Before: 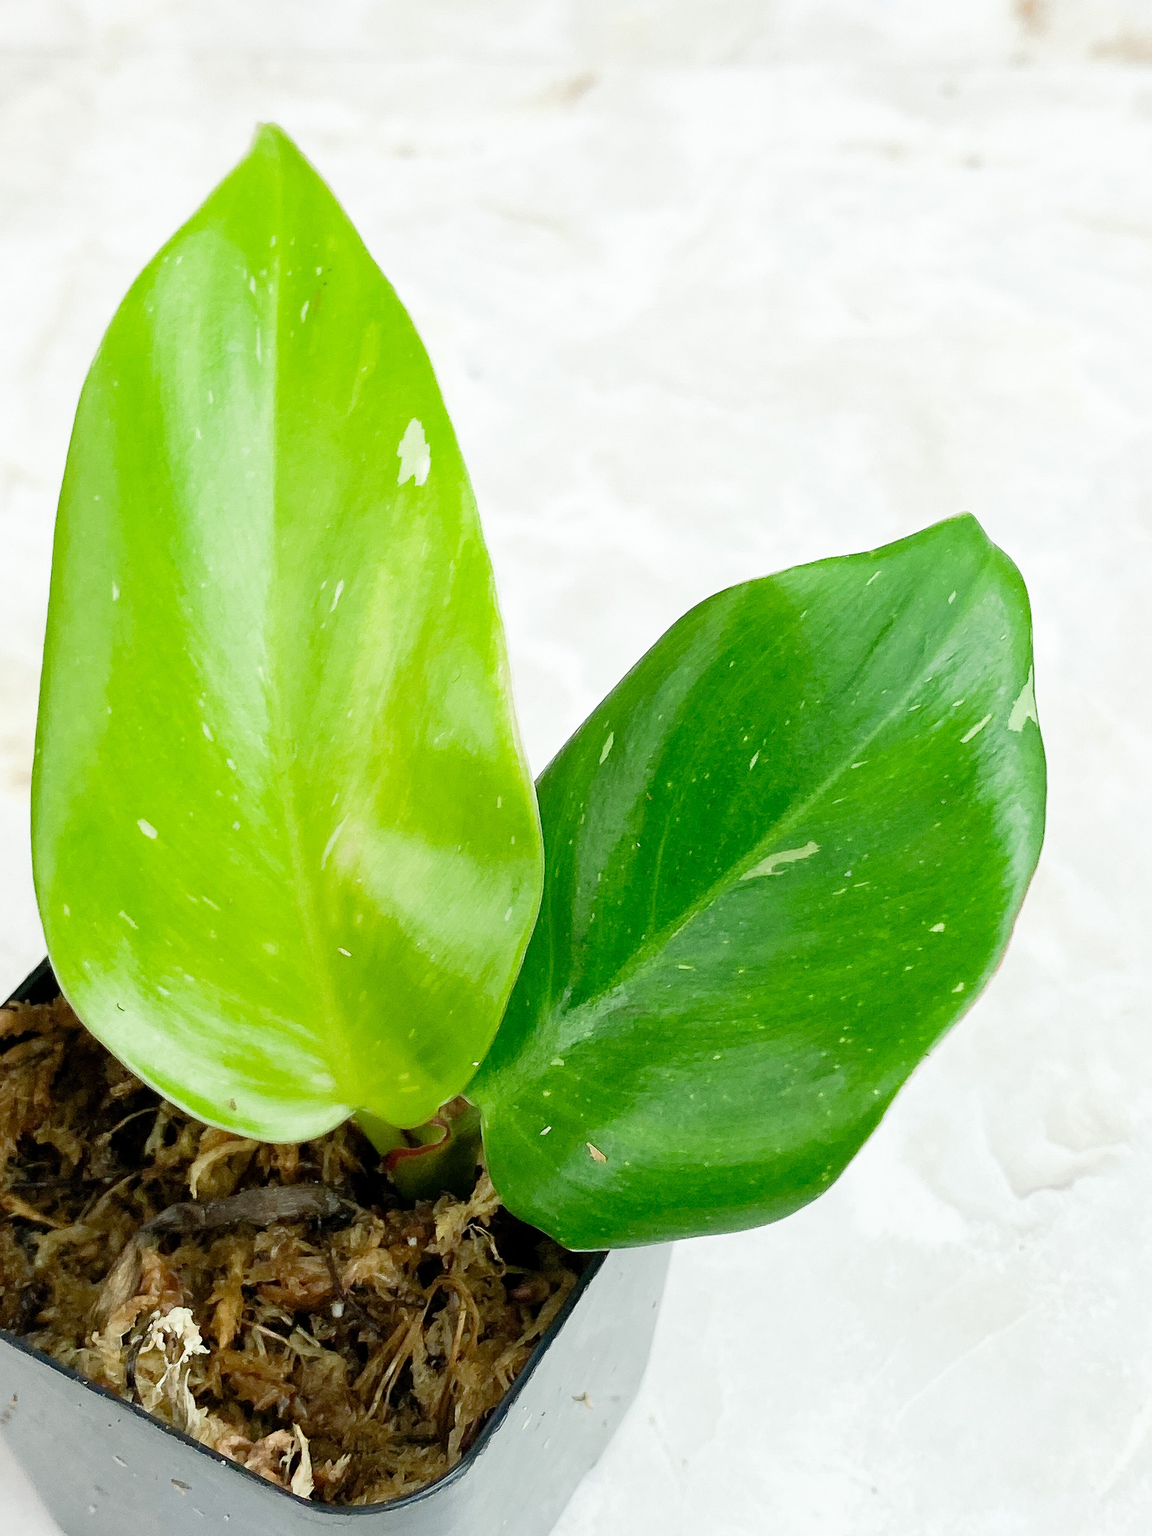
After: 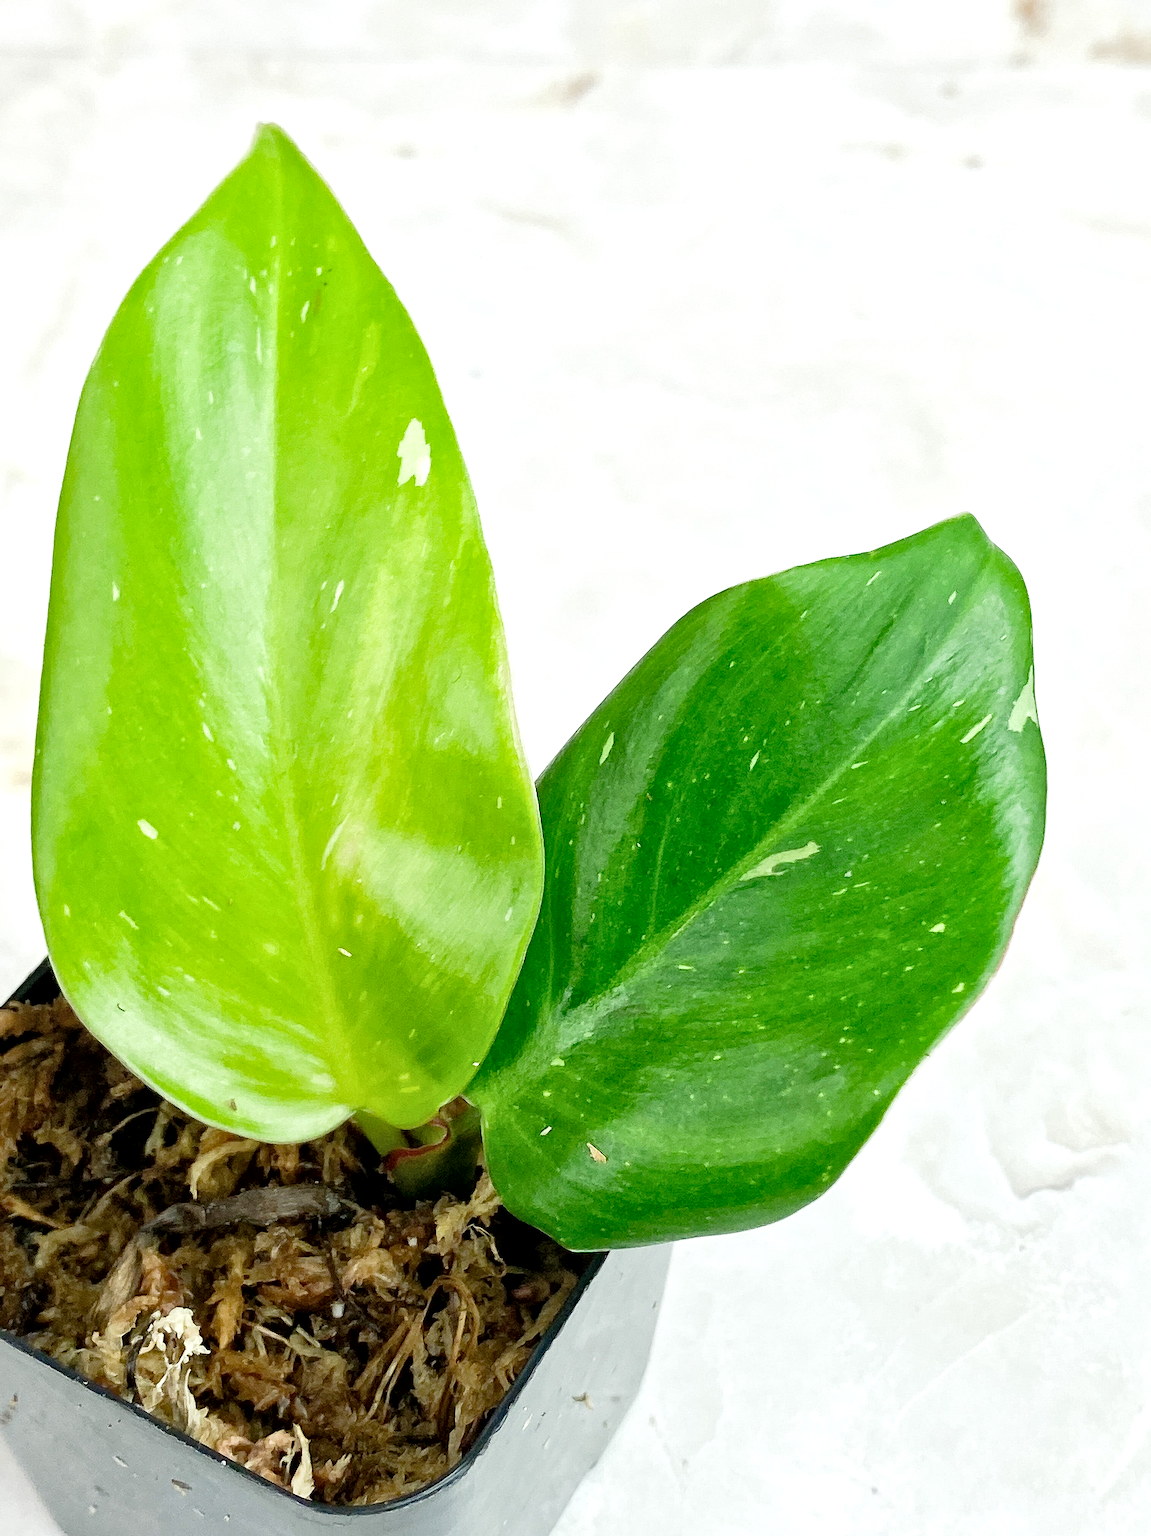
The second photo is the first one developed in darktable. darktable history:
exposure: exposure 0.128 EV, compensate highlight preservation false
local contrast: mode bilateral grid, contrast 20, coarseness 49, detail 150%, midtone range 0.2
